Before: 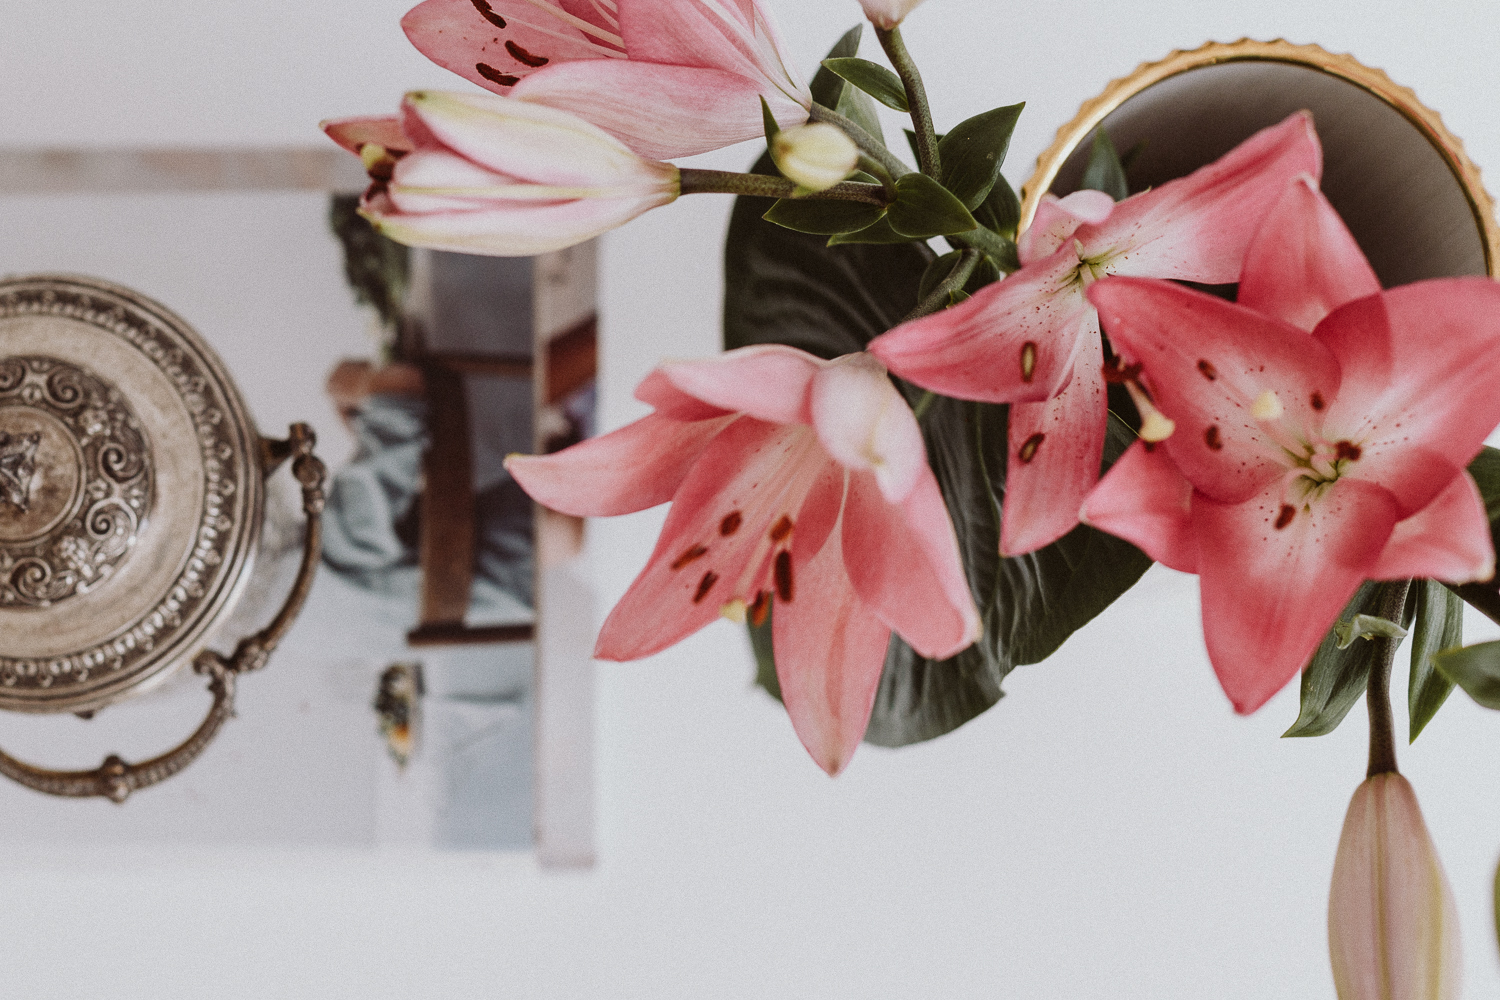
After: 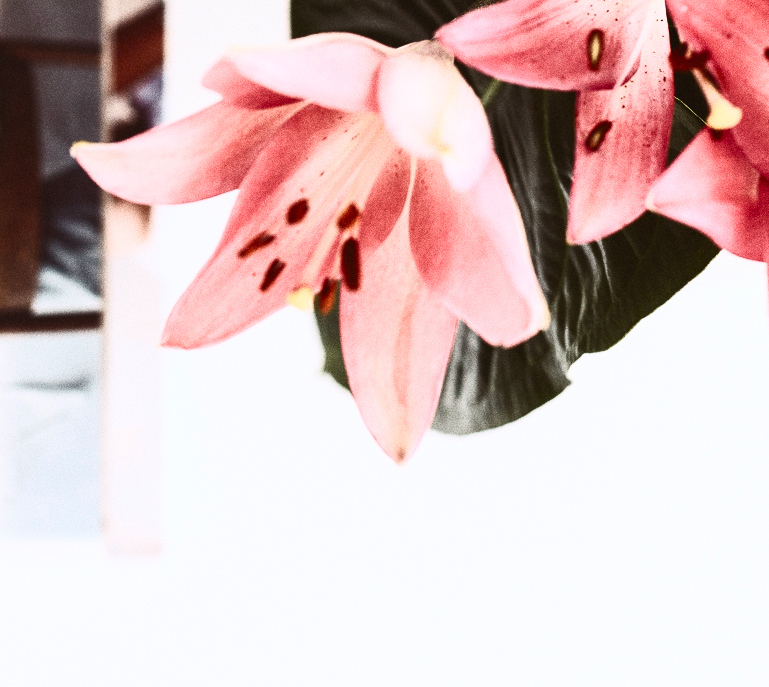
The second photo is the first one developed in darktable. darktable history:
exposure: exposure 0.188 EV, compensate highlight preservation false
crop and rotate: left 28.887%, top 31.21%, right 19.809%
contrast brightness saturation: contrast 0.603, brightness 0.351, saturation 0.137
